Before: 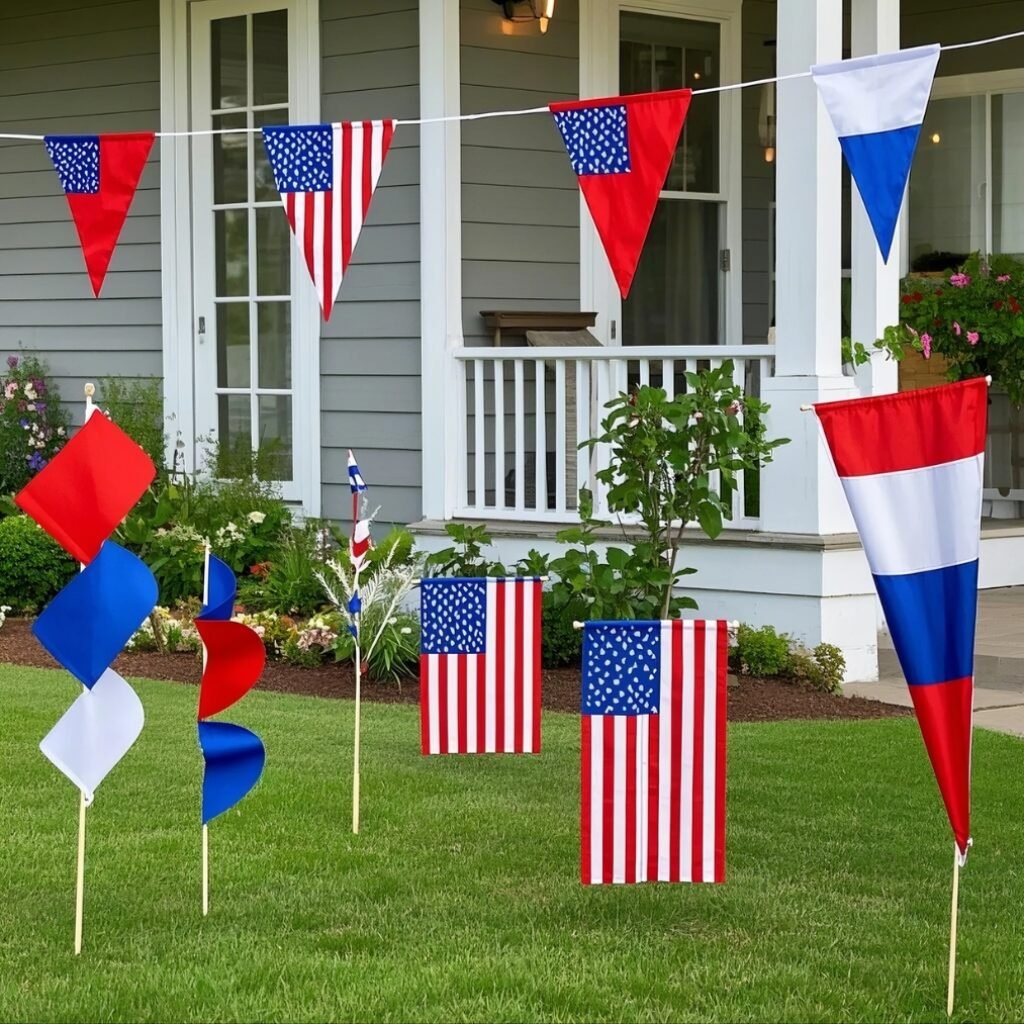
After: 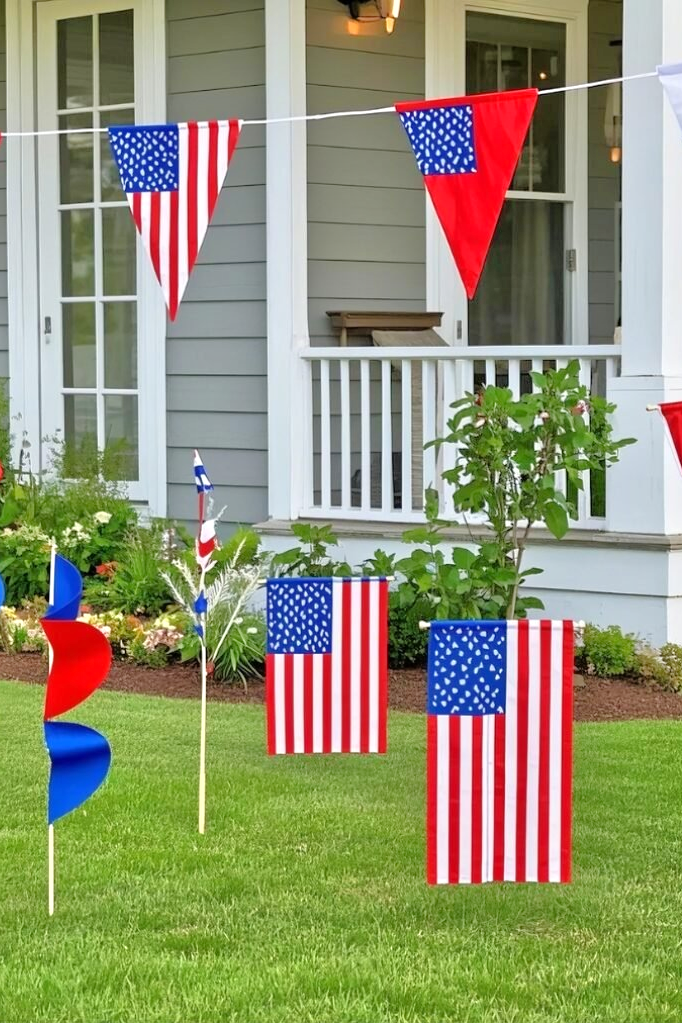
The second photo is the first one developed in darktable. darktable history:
crop and rotate: left 15.055%, right 18.278%
tone equalizer: -7 EV 0.15 EV, -6 EV 0.6 EV, -5 EV 1.15 EV, -4 EV 1.33 EV, -3 EV 1.15 EV, -2 EV 0.6 EV, -1 EV 0.15 EV, mask exposure compensation -0.5 EV
